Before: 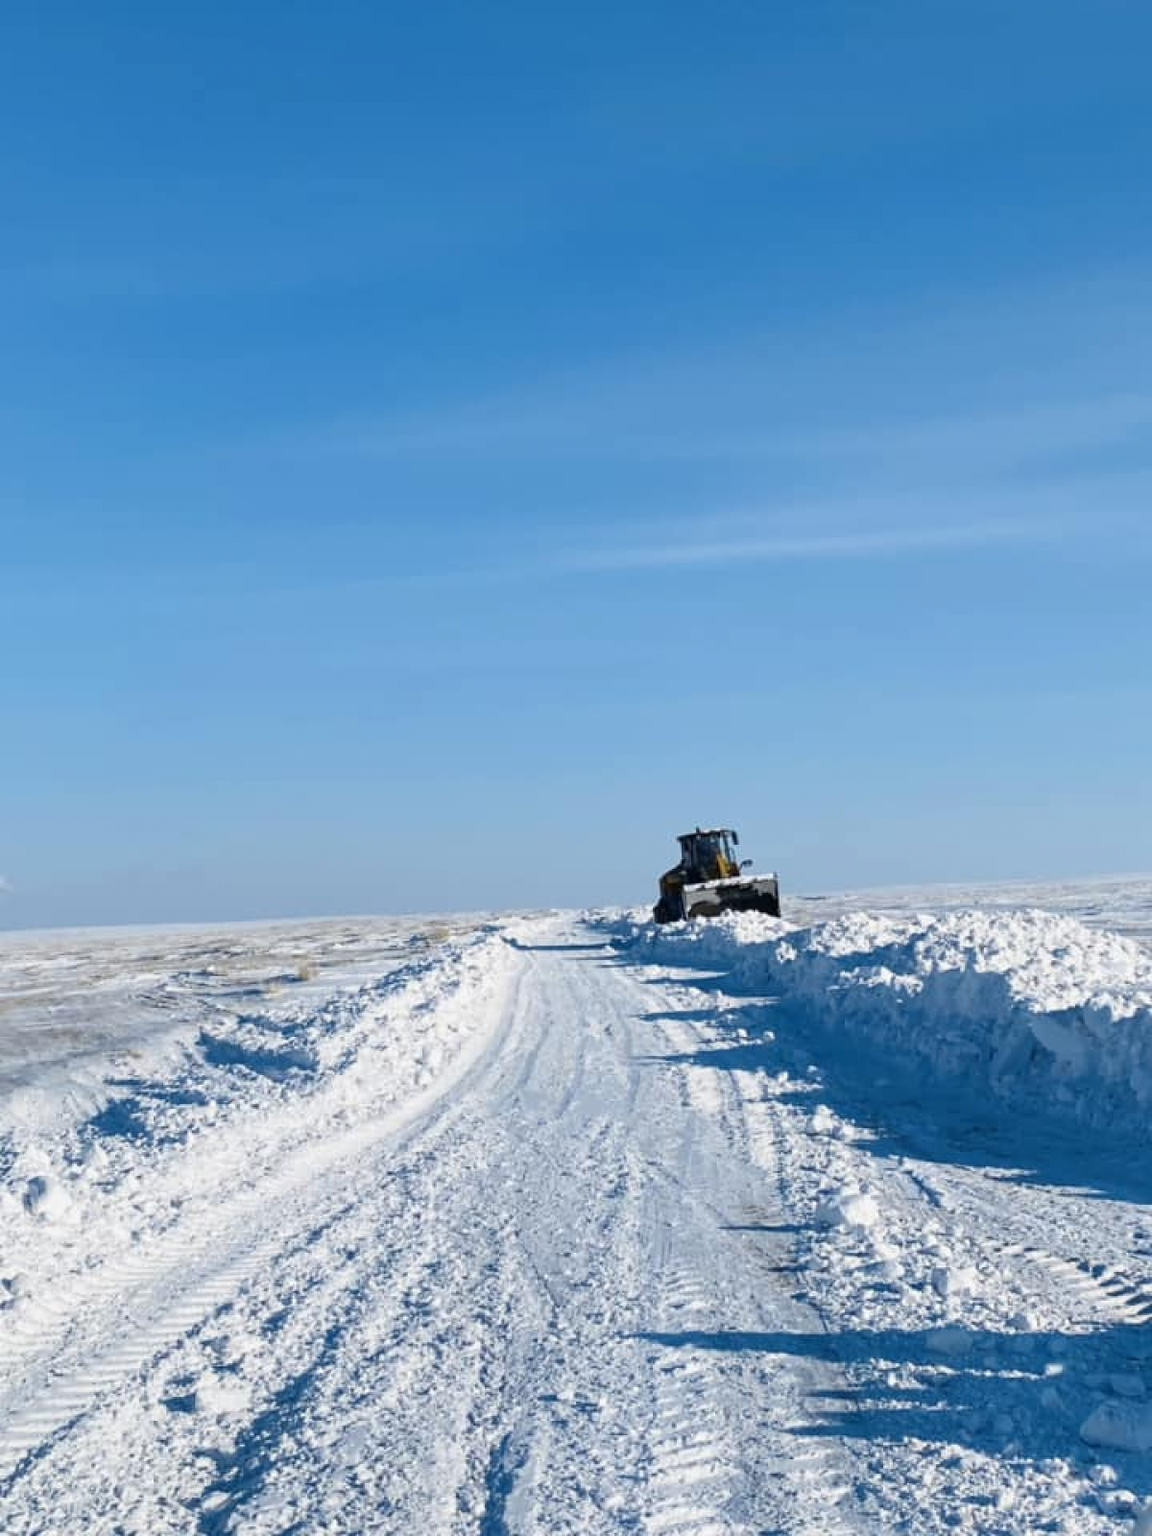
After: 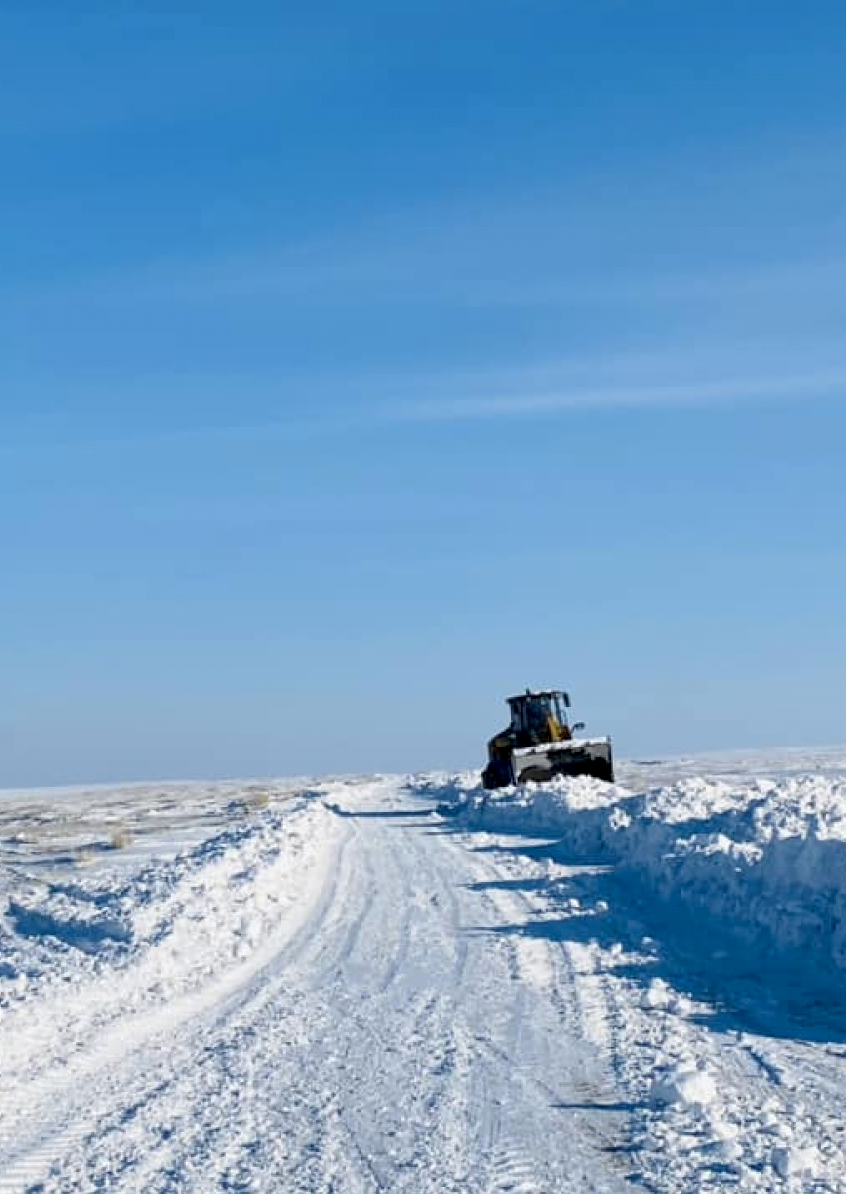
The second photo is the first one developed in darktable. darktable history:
crop and rotate: left 16.628%, top 10.833%, right 12.866%, bottom 14.536%
exposure: black level correction 0.007, compensate highlight preservation false
